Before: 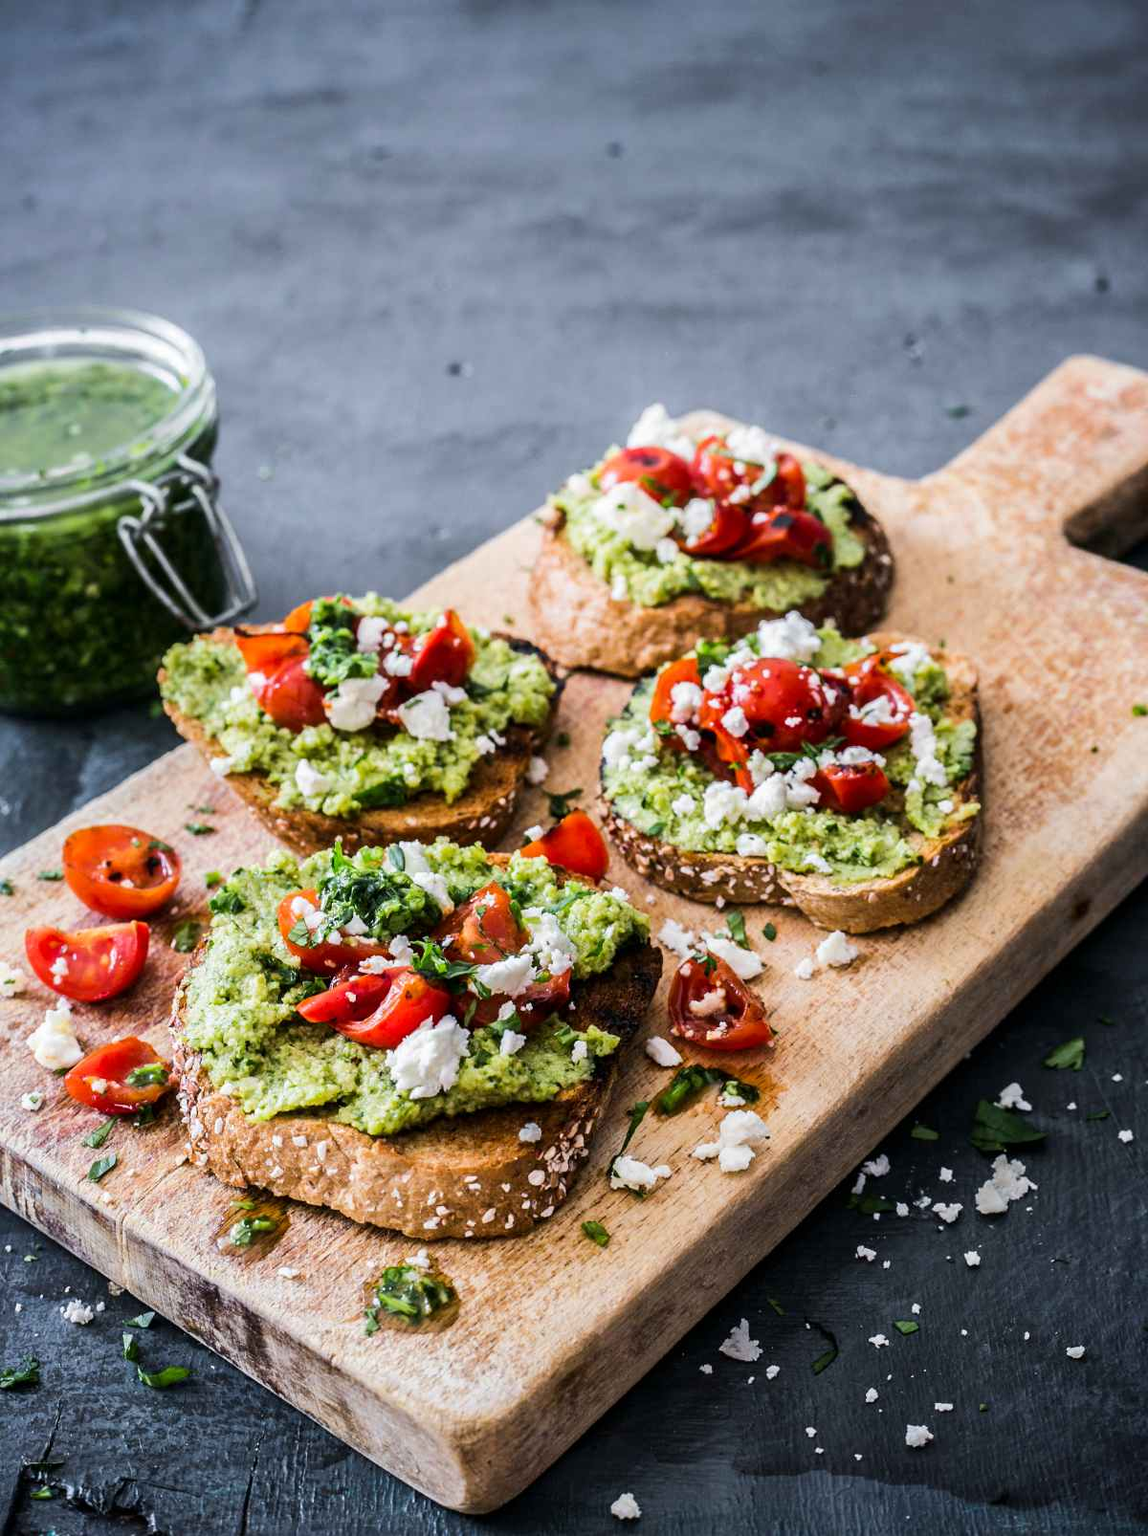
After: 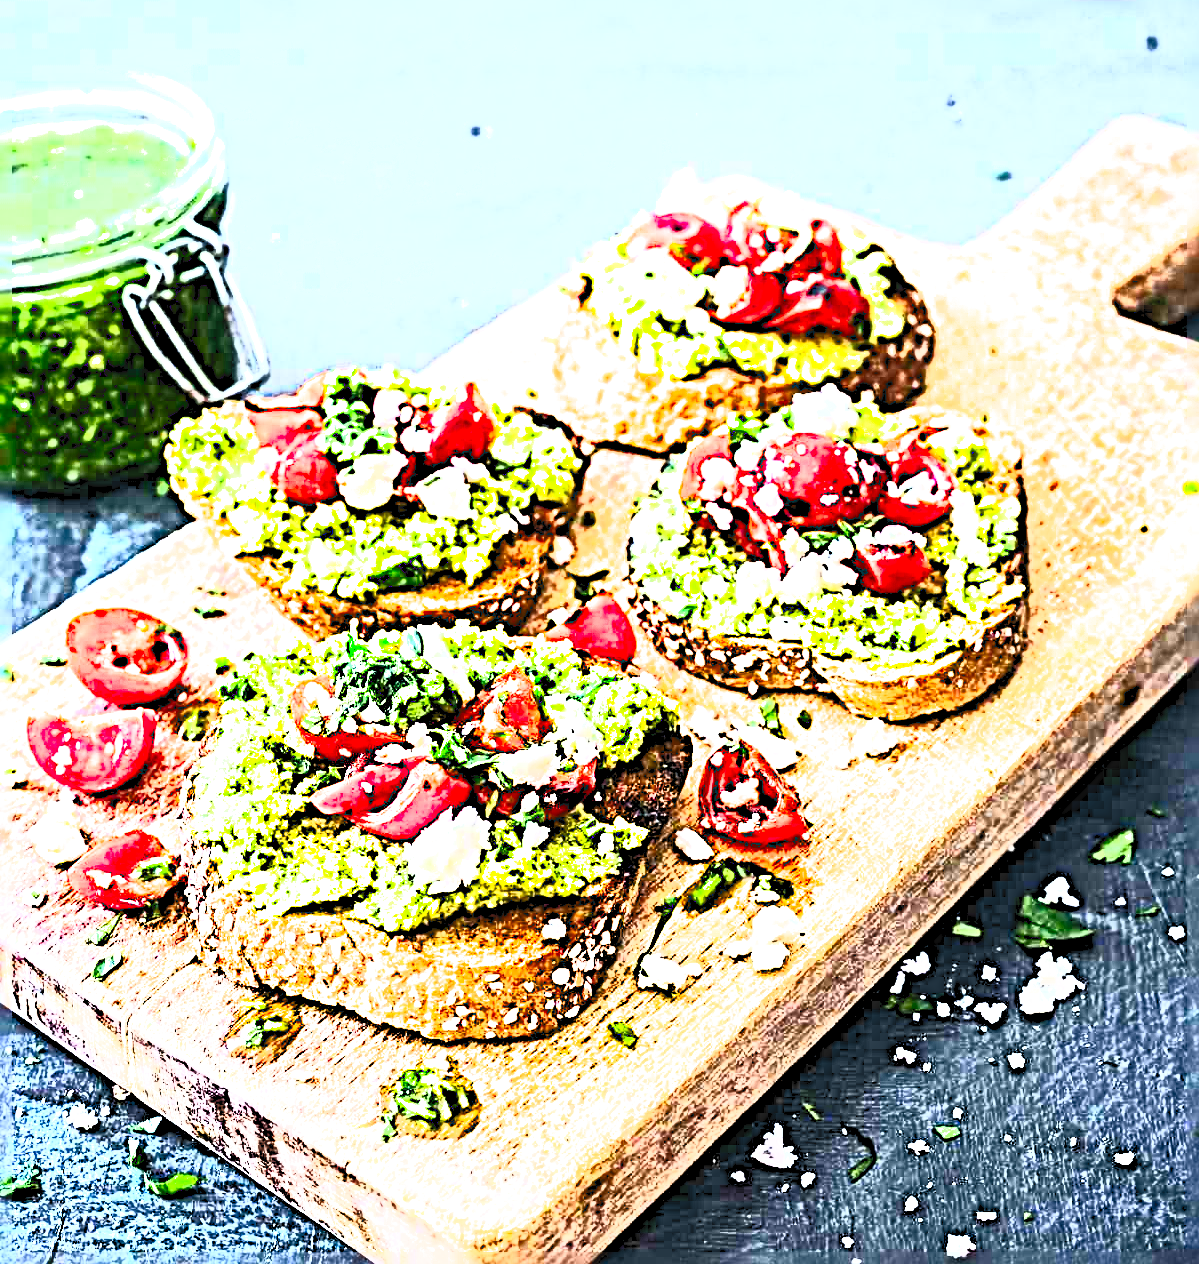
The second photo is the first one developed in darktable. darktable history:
exposure: black level correction 0, exposure 1.665 EV, compensate highlight preservation false
filmic rgb: middle gray luminance 18.39%, black relative exposure -10.41 EV, white relative exposure 3.4 EV, target black luminance 0%, hardness 6.03, latitude 98.42%, contrast 0.851, shadows ↔ highlights balance 0.508%
sharpen: radius 6.258, amount 1.798, threshold 0.155
crop and rotate: top 15.884%, bottom 5.4%
contrast brightness saturation: contrast 0.998, brightness 0.995, saturation 0.992
